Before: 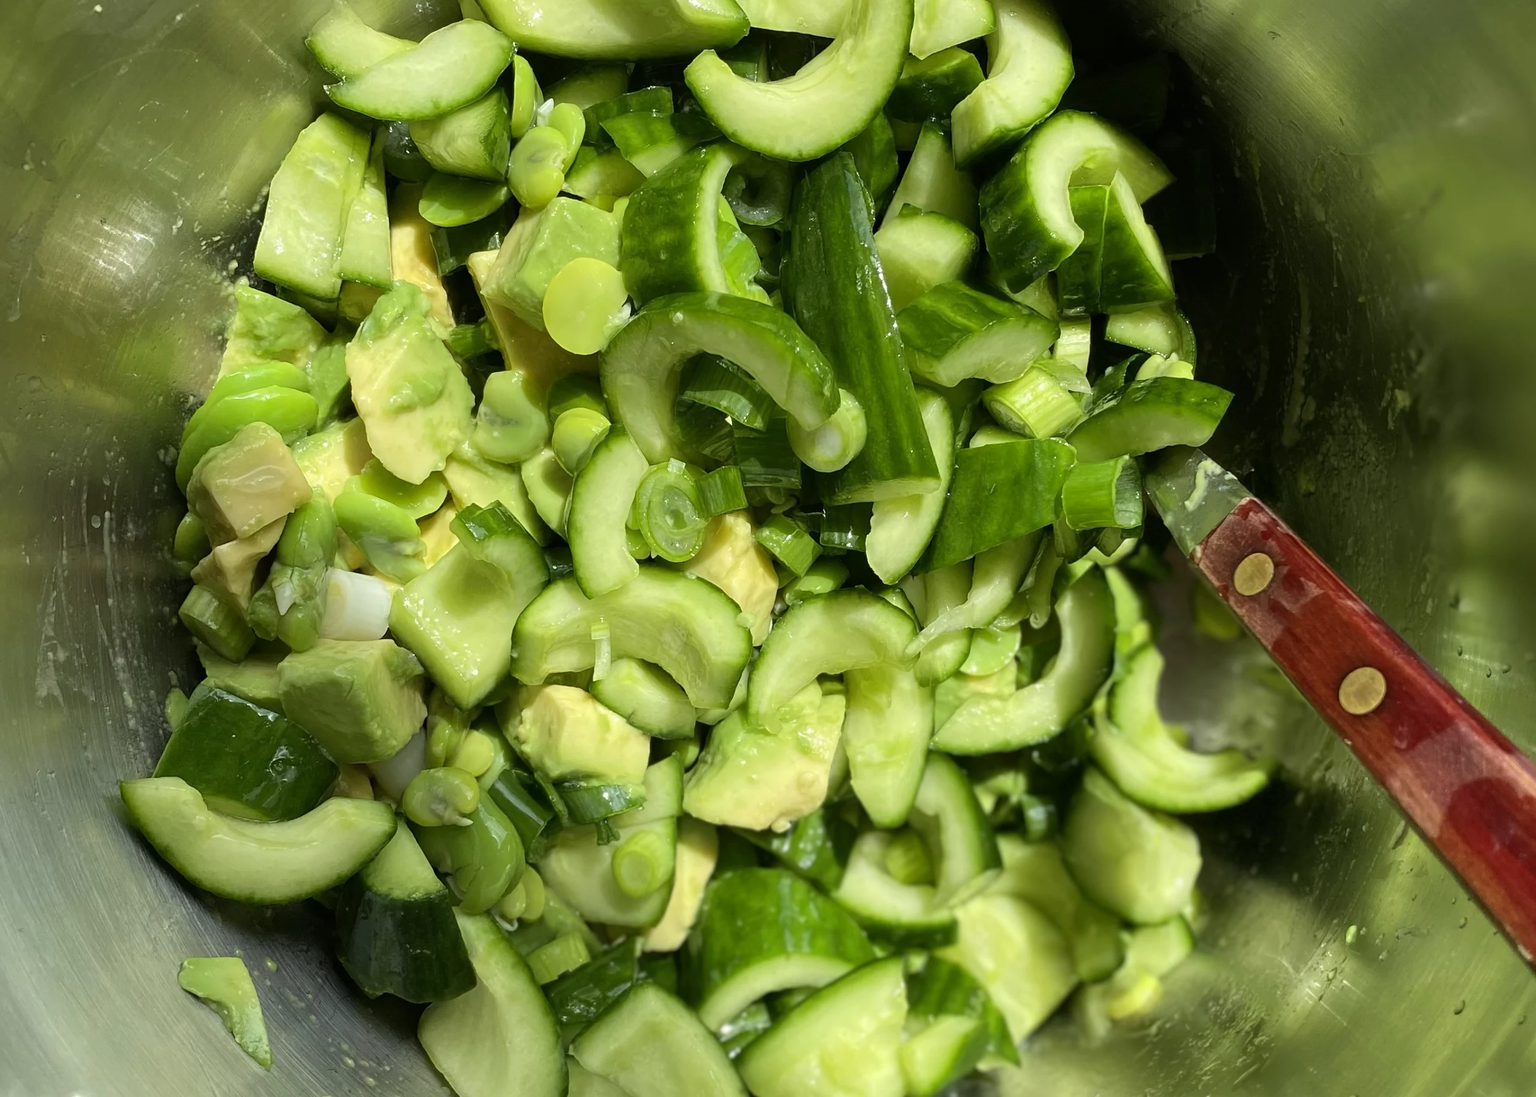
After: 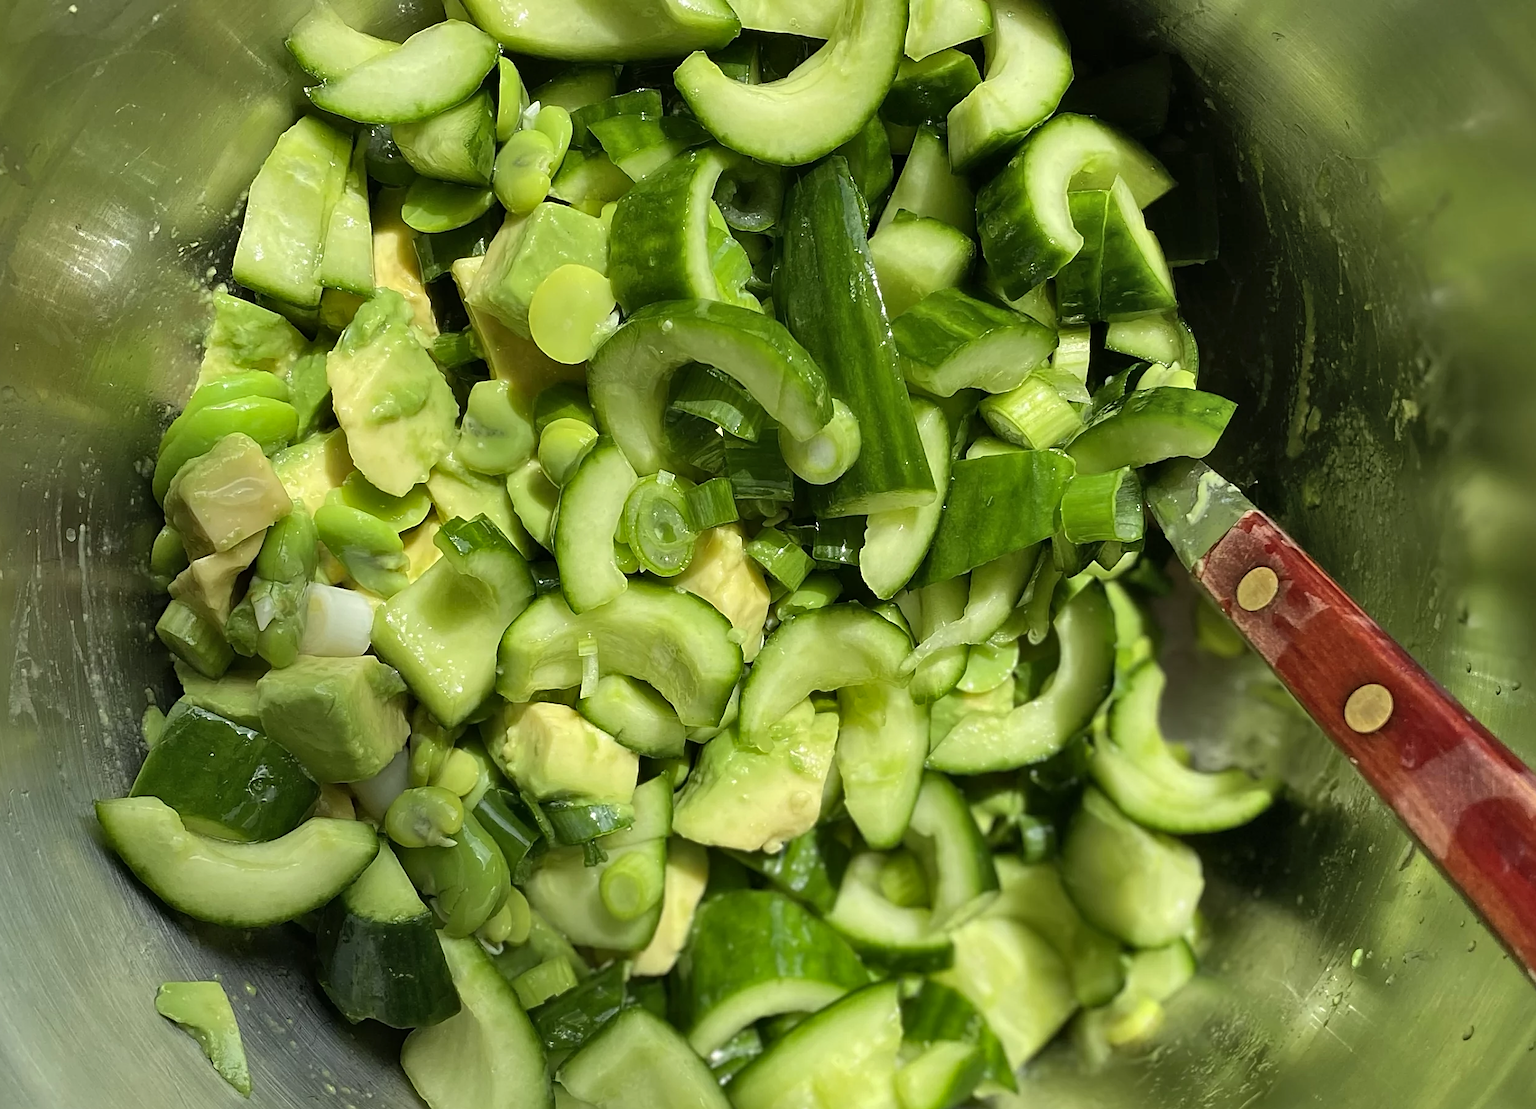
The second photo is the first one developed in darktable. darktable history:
crop and rotate: left 1.774%, right 0.633%, bottom 1.28%
sharpen: on, module defaults
shadows and highlights: shadows 60, soften with gaussian
